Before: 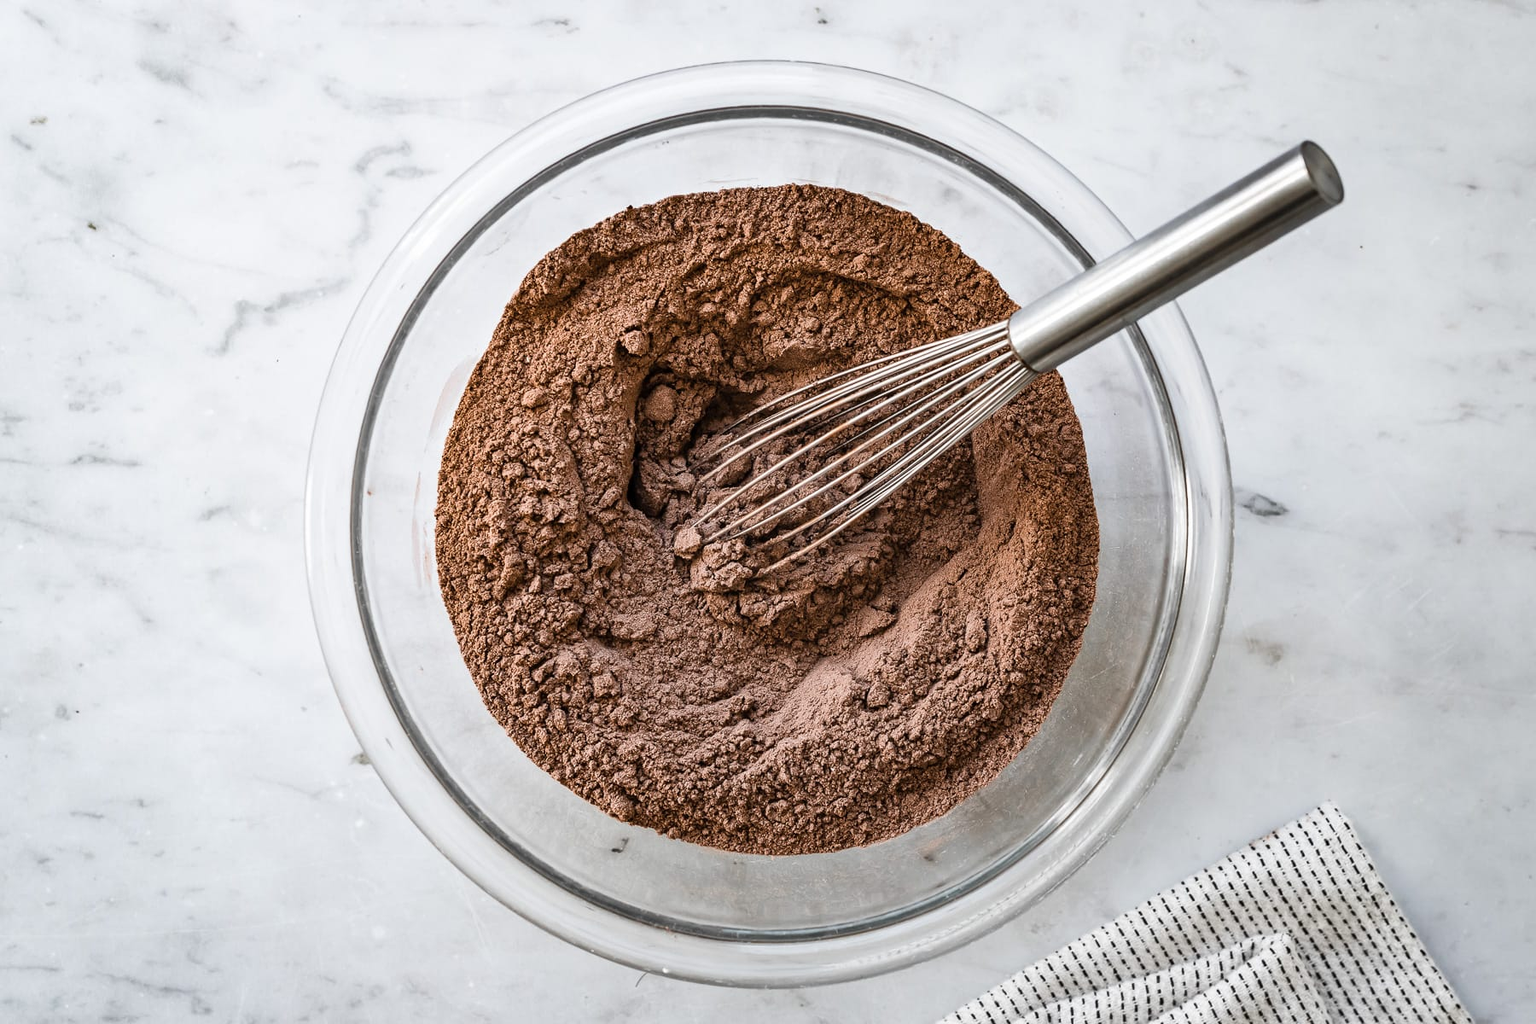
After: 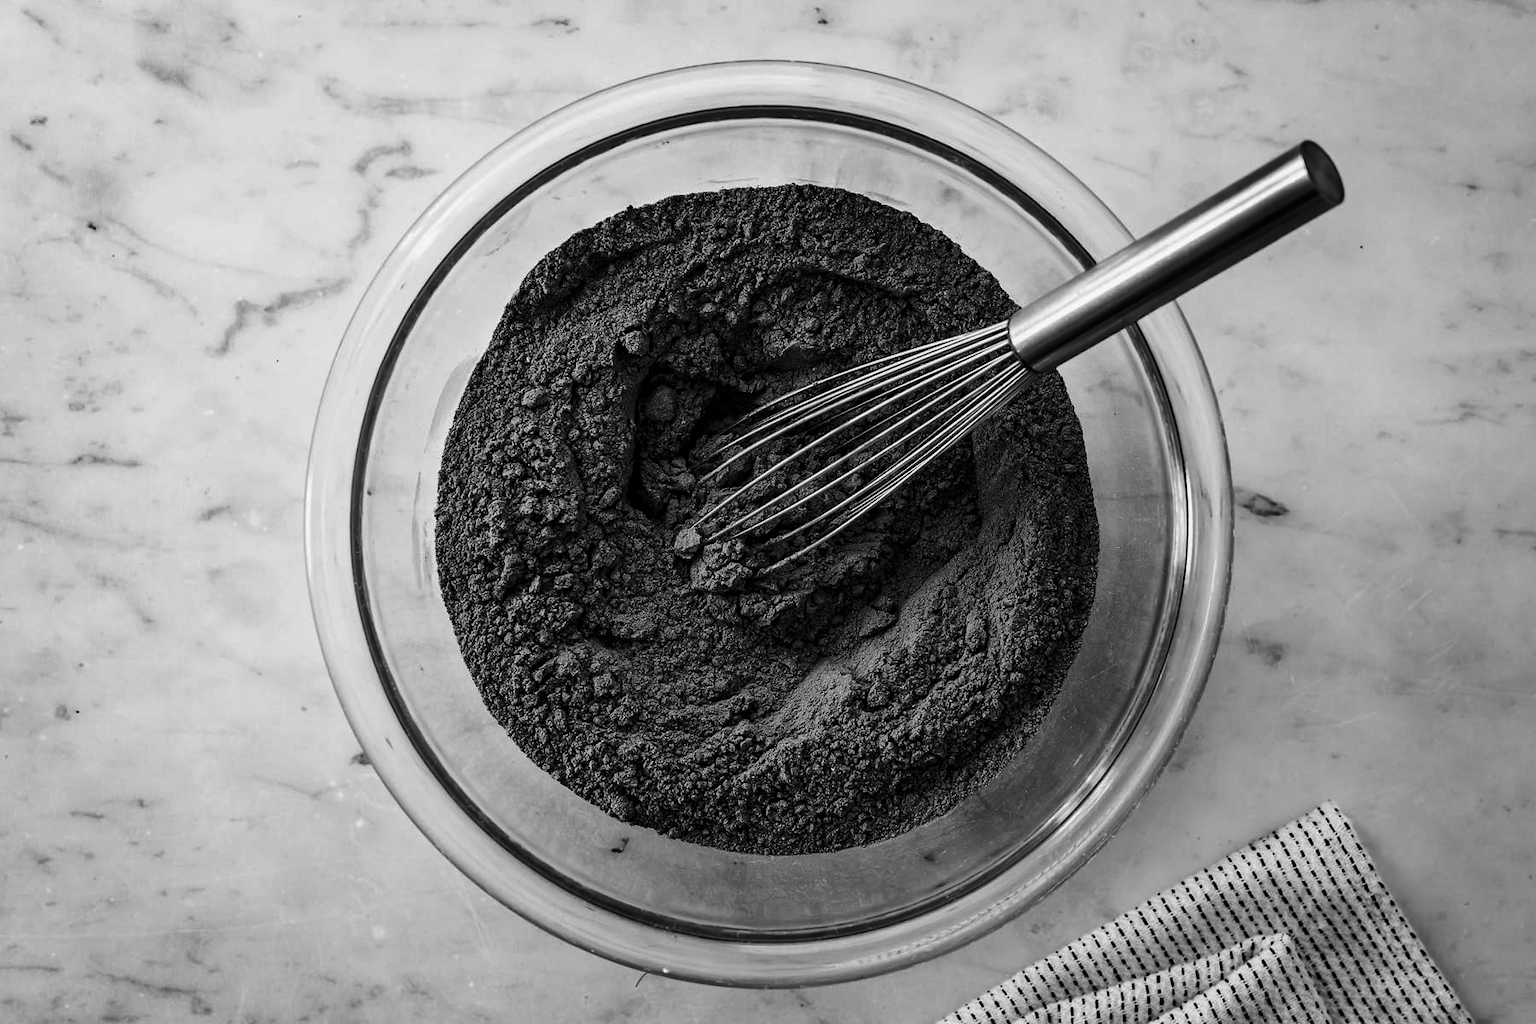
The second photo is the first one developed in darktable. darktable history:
color zones: curves: ch0 [(0, 0.447) (0.184, 0.543) (0.323, 0.476) (0.429, 0.445) (0.571, 0.443) (0.714, 0.451) (0.857, 0.452) (1, 0.447)]; ch1 [(0, 0.464) (0.176, 0.46) (0.287, 0.177) (0.429, 0.002) (0.571, 0) (0.714, 0) (0.857, 0) (1, 0.464)], mix 20%
contrast brightness saturation: contrast -0.03, brightness -0.59, saturation -1
